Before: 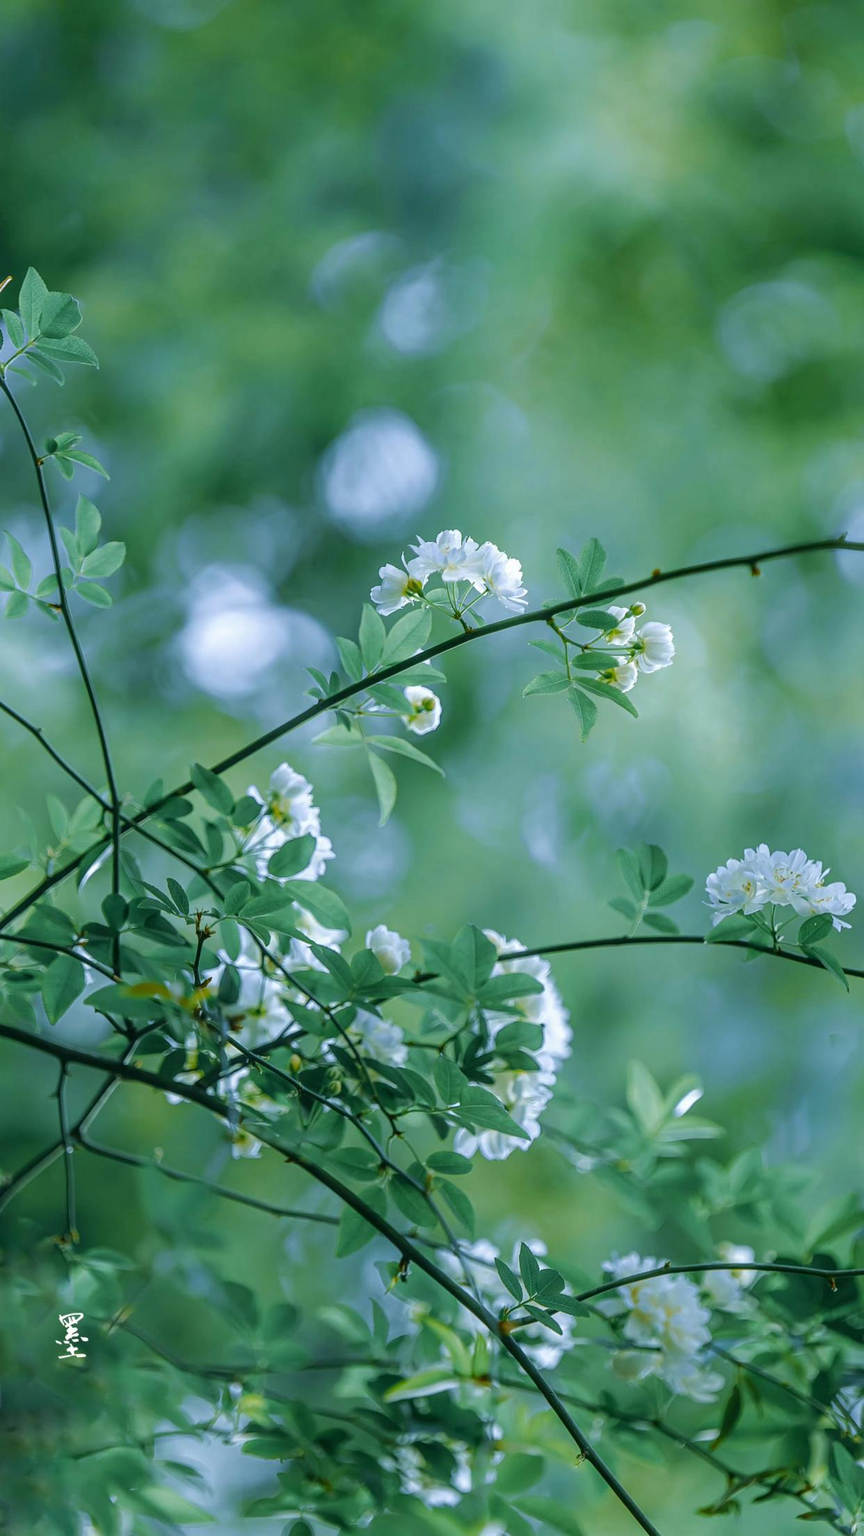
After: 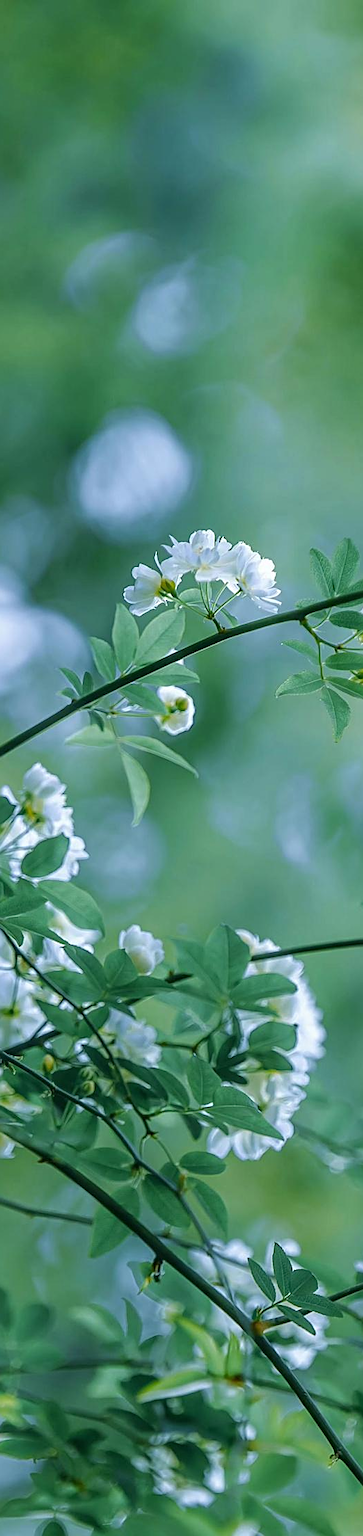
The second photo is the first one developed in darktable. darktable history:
sharpen: on, module defaults
crop: left 28.583%, right 29.231%
shadows and highlights: soften with gaussian
